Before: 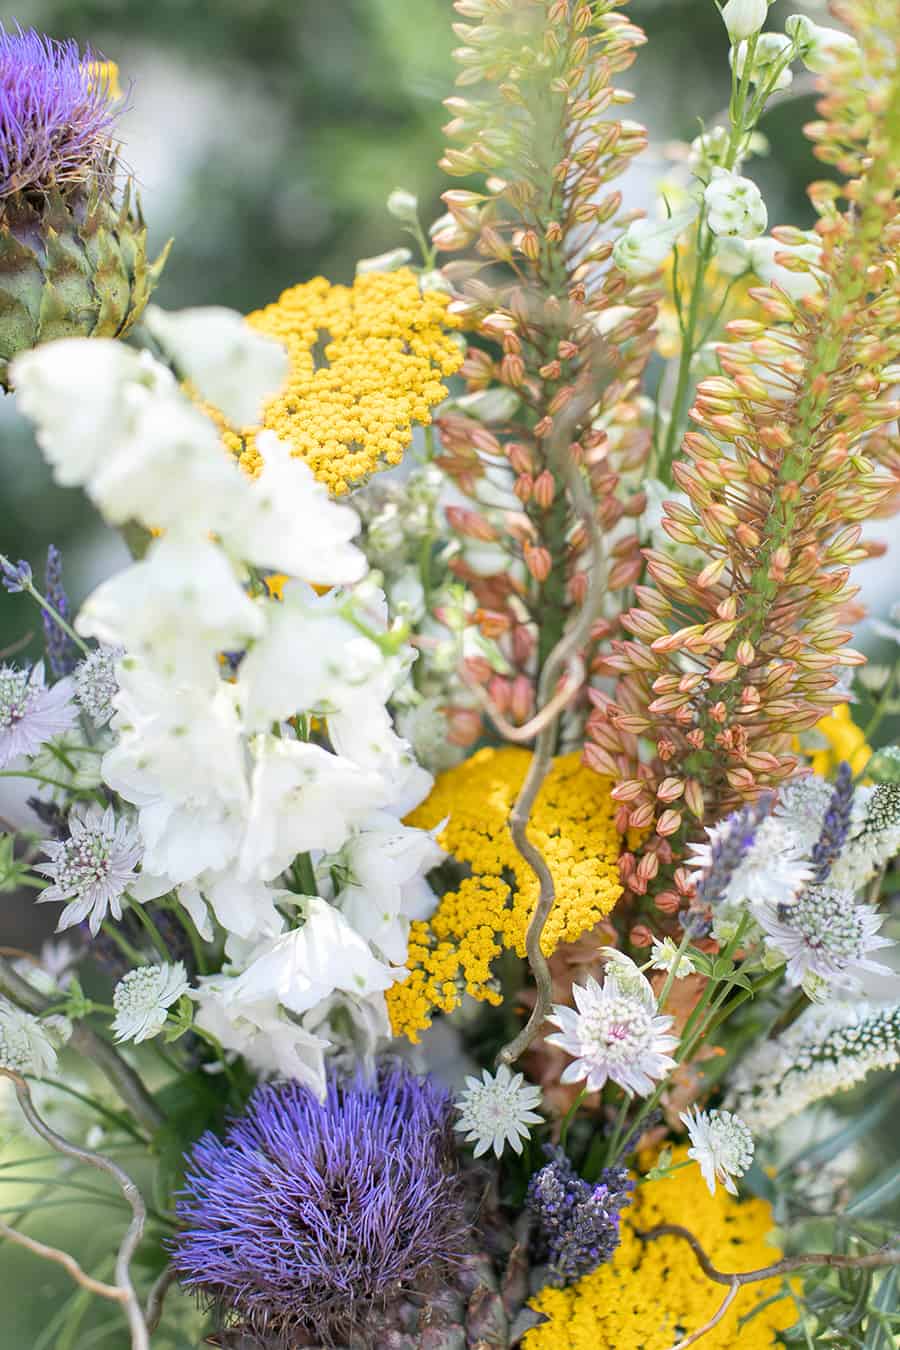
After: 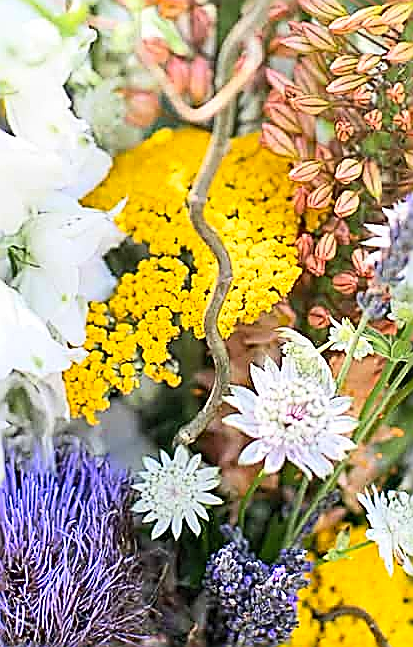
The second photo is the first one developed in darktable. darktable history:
sharpen: amount 1.843
crop: left 35.868%, top 45.912%, right 18.174%, bottom 6.148%
contrast brightness saturation: contrast 0.195, brightness 0.166, saturation 0.229
